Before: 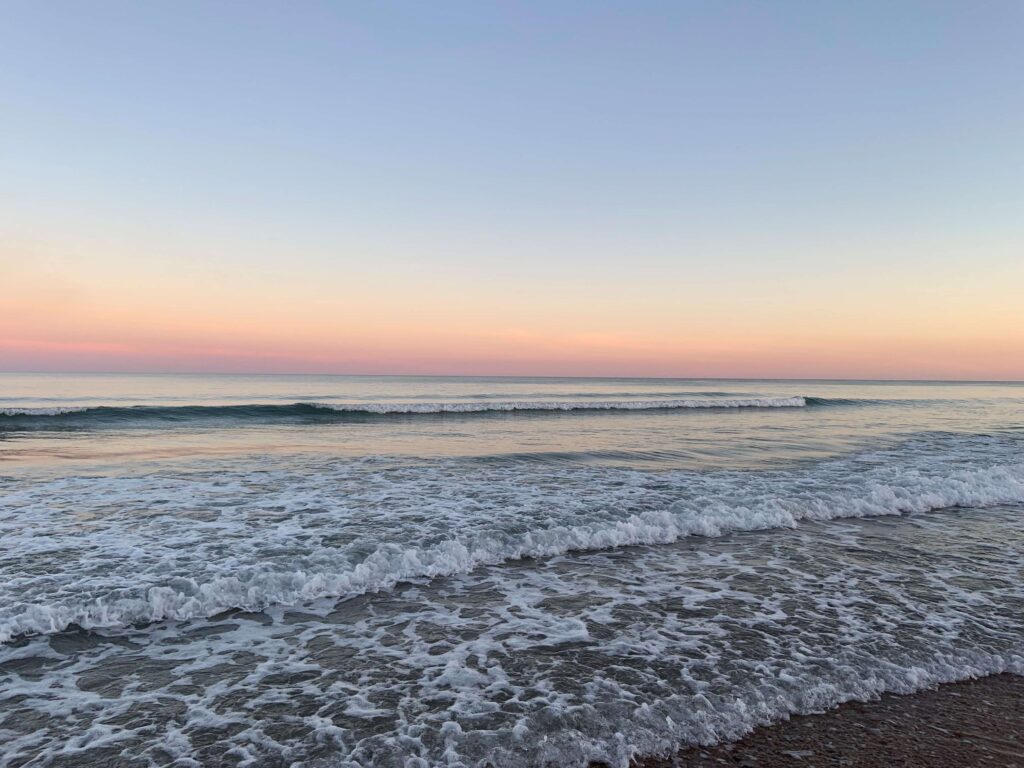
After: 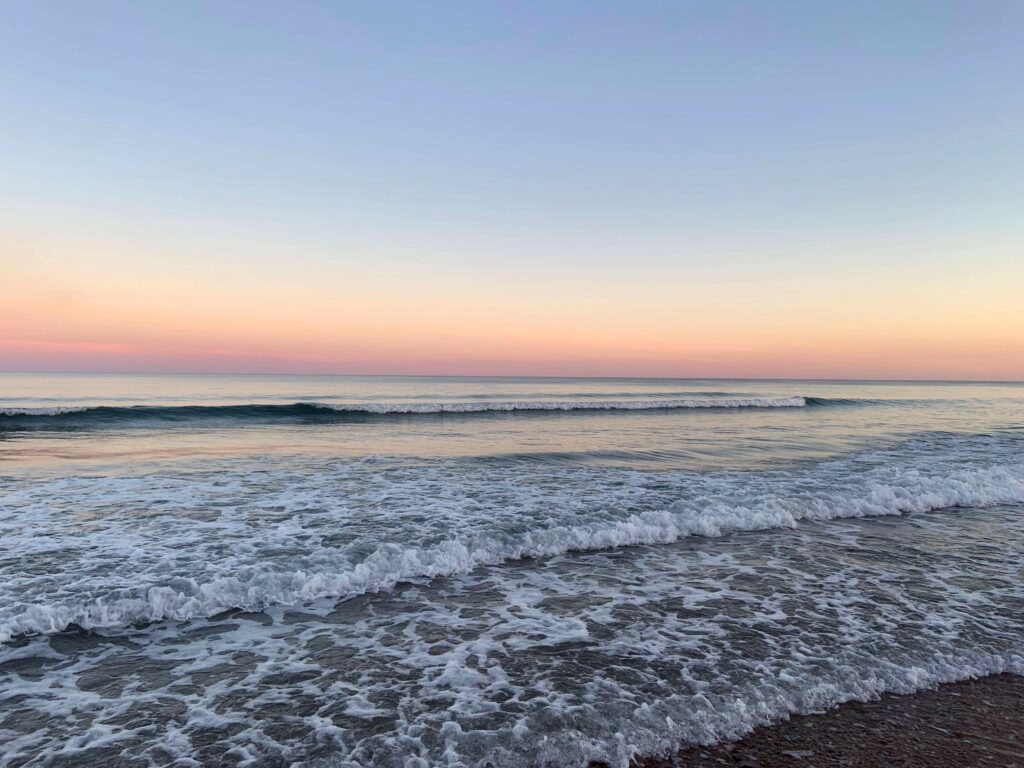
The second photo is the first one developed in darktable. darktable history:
color balance rgb: shadows lift › chroma 1.922%, shadows lift › hue 263.44°, perceptual saturation grading › global saturation 4.598%, global vibrance 15.198%
contrast equalizer: octaves 7, y [[0.579, 0.58, 0.505, 0.5, 0.5, 0.5], [0.5 ×6], [0.5 ×6], [0 ×6], [0 ×6]]
tone equalizer: on, module defaults
